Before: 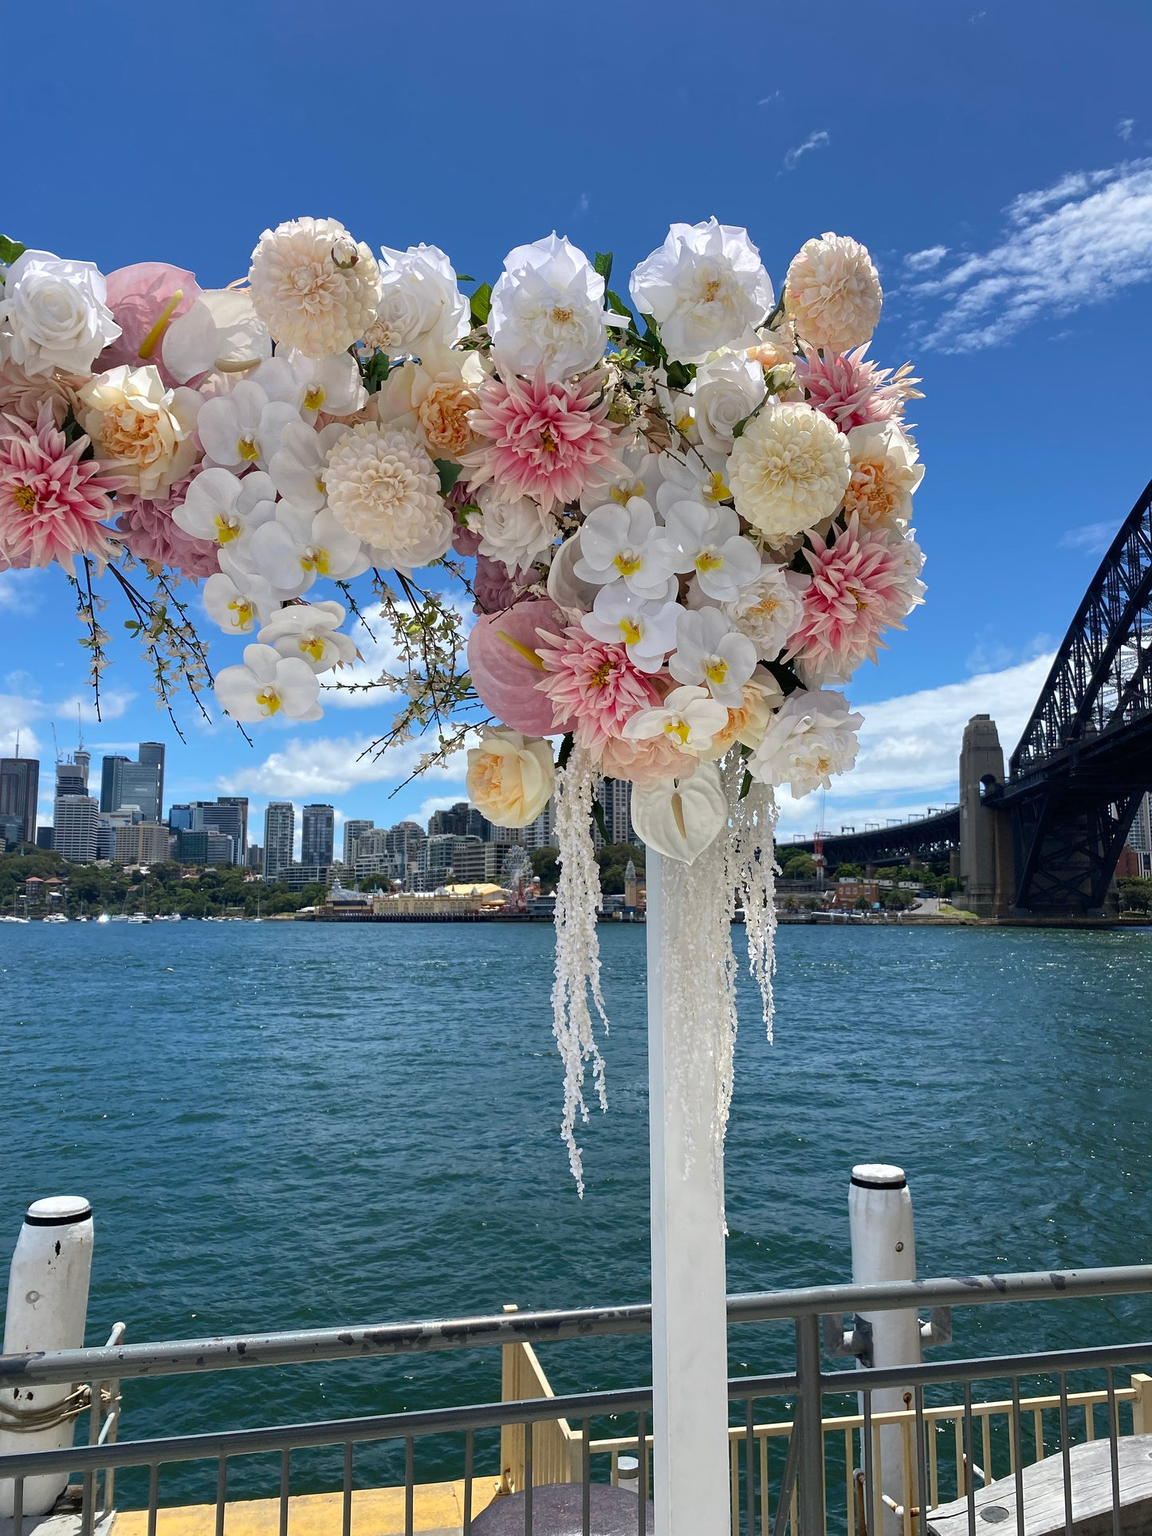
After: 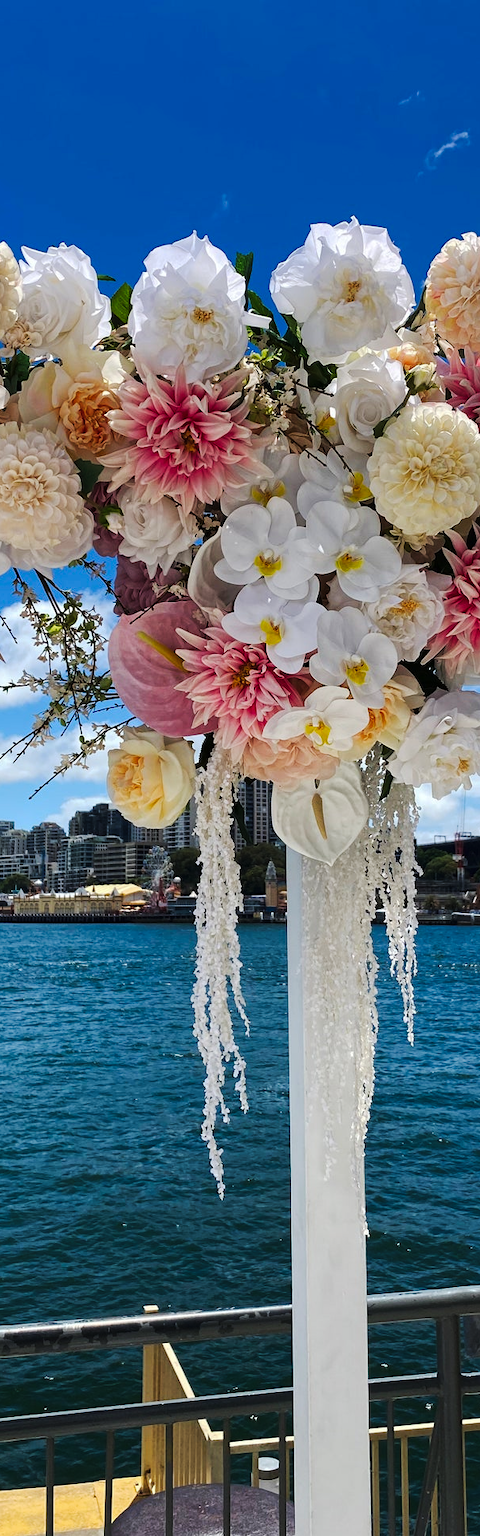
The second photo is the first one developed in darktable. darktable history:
tone curve: curves: ch0 [(0, 0) (0.003, 0.003) (0.011, 0.009) (0.025, 0.018) (0.044, 0.028) (0.069, 0.038) (0.1, 0.049) (0.136, 0.062) (0.177, 0.089) (0.224, 0.123) (0.277, 0.165) (0.335, 0.223) (0.399, 0.293) (0.468, 0.385) (0.543, 0.497) (0.623, 0.613) (0.709, 0.716) (0.801, 0.802) (0.898, 0.887) (1, 1)], preserve colors none
crop: left 31.229%, right 27.105%
